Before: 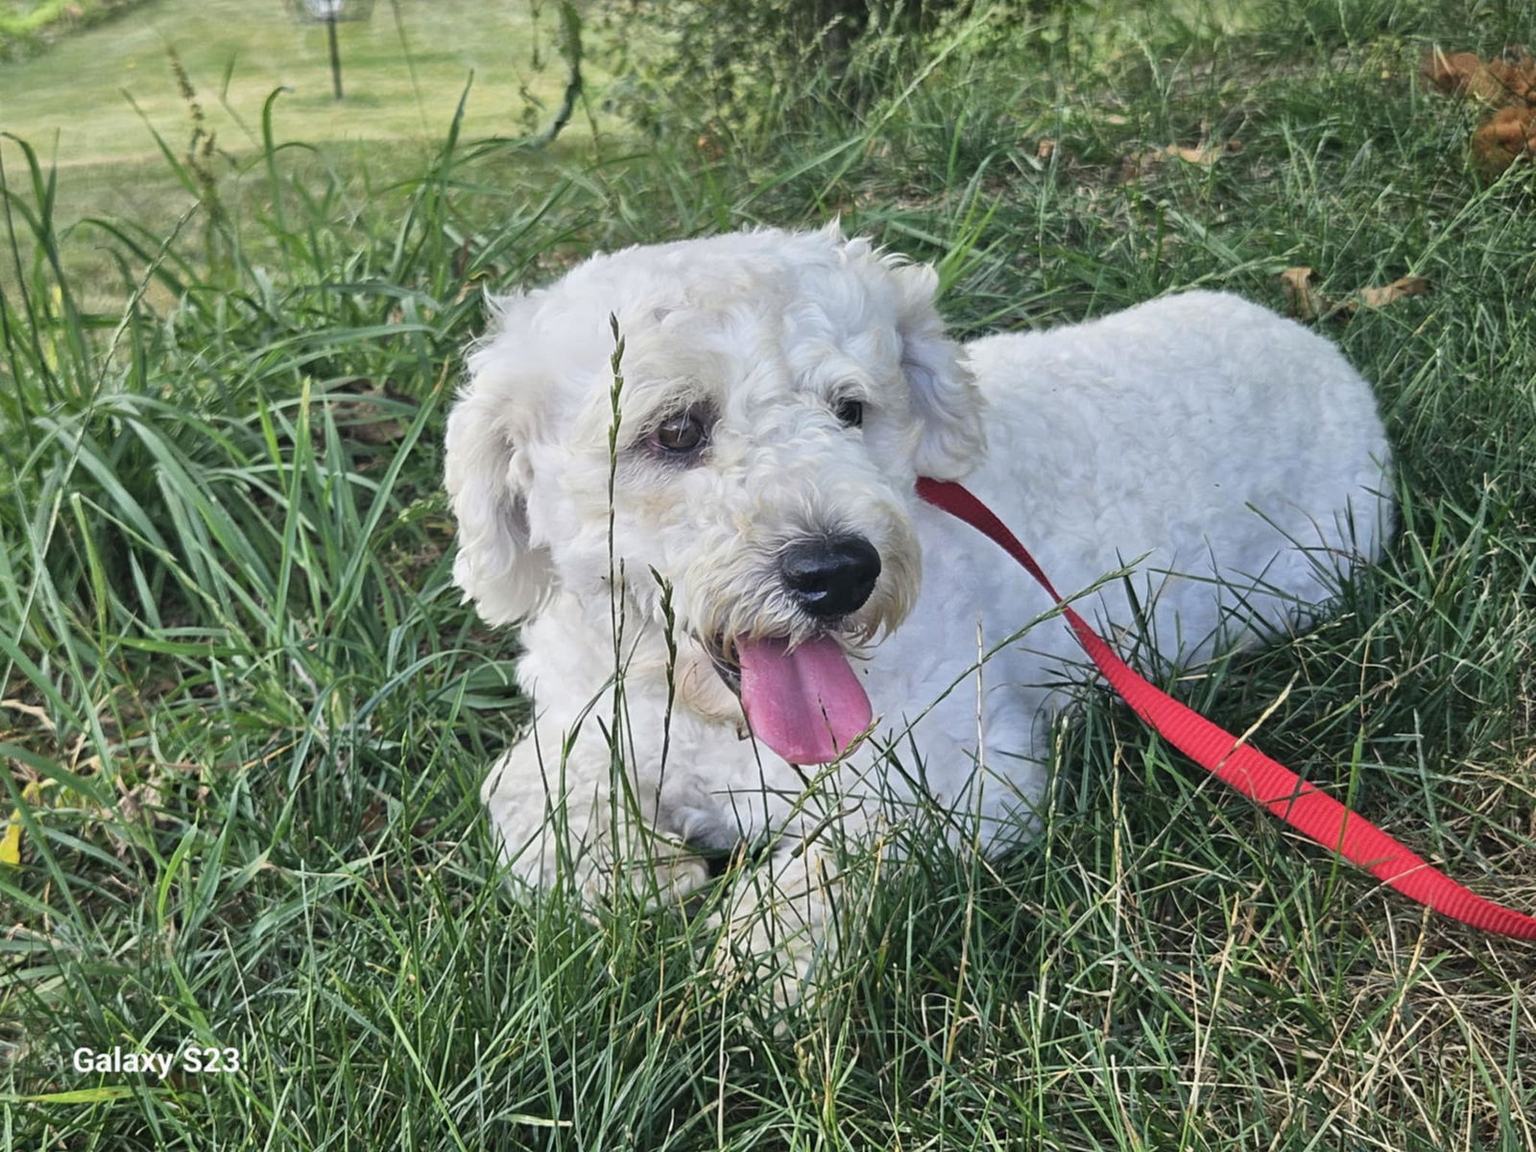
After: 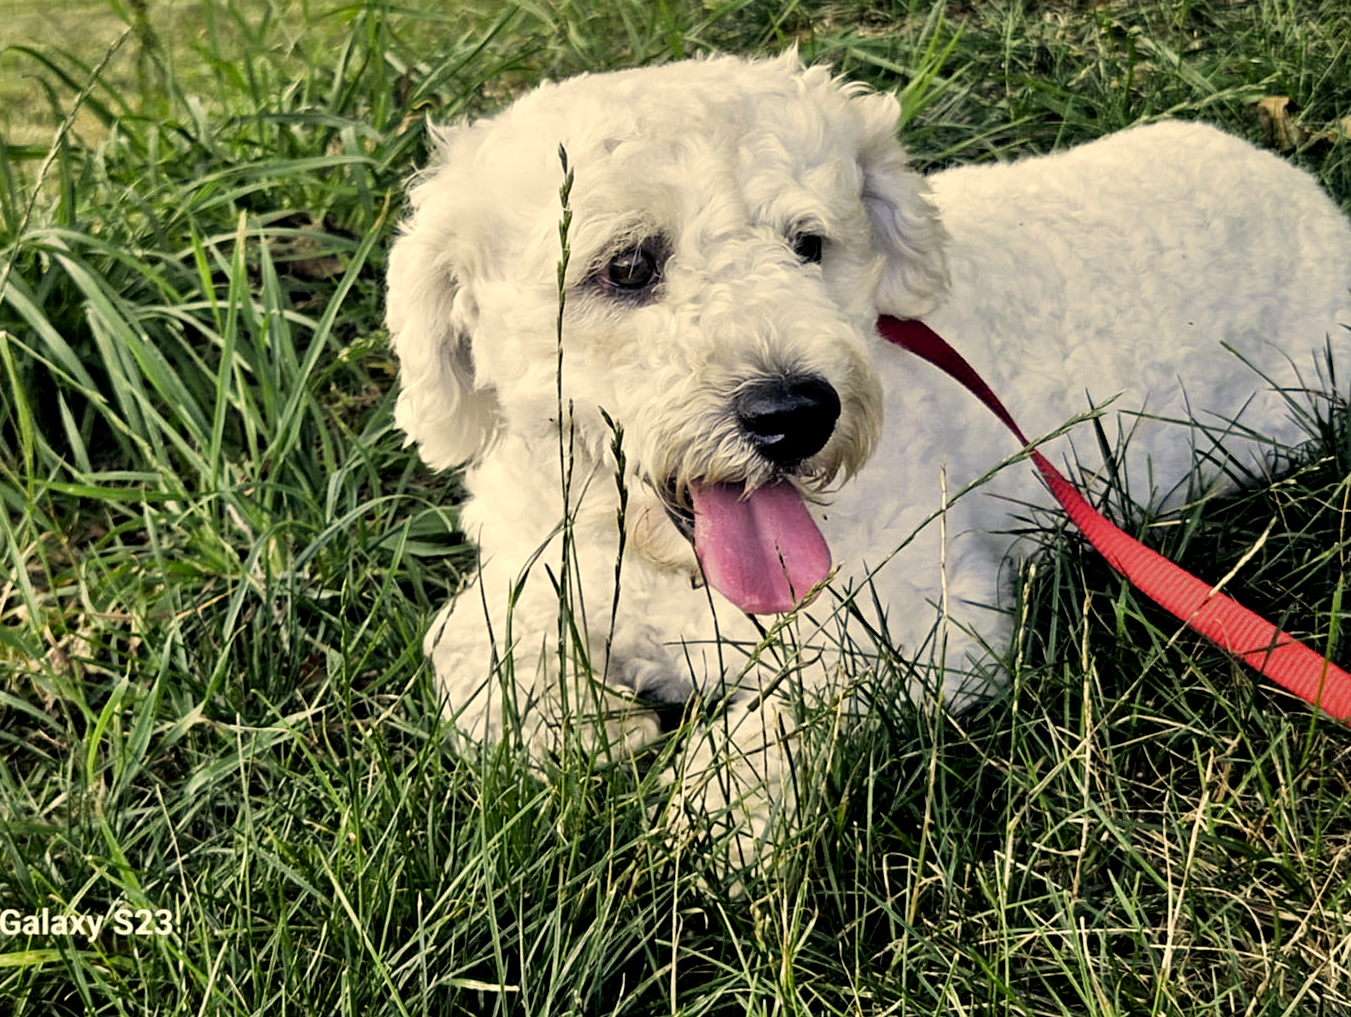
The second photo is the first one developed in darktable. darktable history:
filmic rgb: black relative exposure -8.3 EV, white relative exposure 2.2 EV, threshold 2.97 EV, target white luminance 99.879%, hardness 7.06, latitude 74.29%, contrast 1.315, highlights saturation mix -2.03%, shadows ↔ highlights balance 30.6%, add noise in highlights 0.002, color science v3 (2019), use custom middle-gray values true, contrast in highlights soft, enable highlight reconstruction true
crop and rotate: left 4.864%, top 15.23%, right 10.679%
exposure: black level correction 0.017, exposure -0.009 EV, compensate highlight preservation false
color correction: highlights a* 2.72, highlights b* 23.51
